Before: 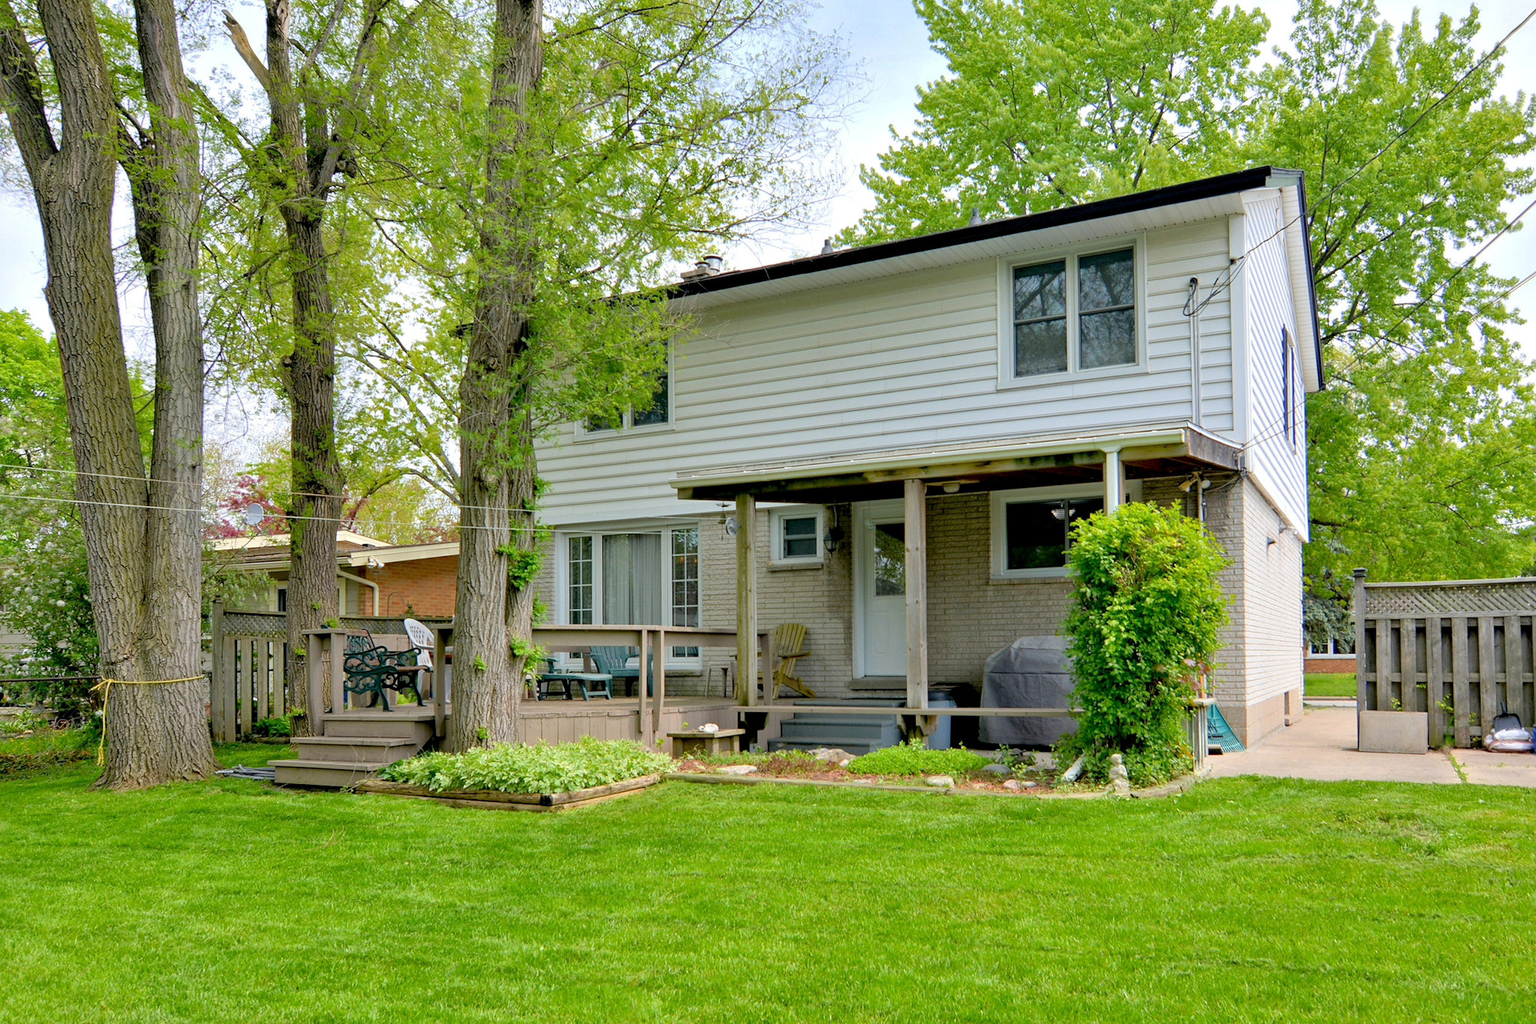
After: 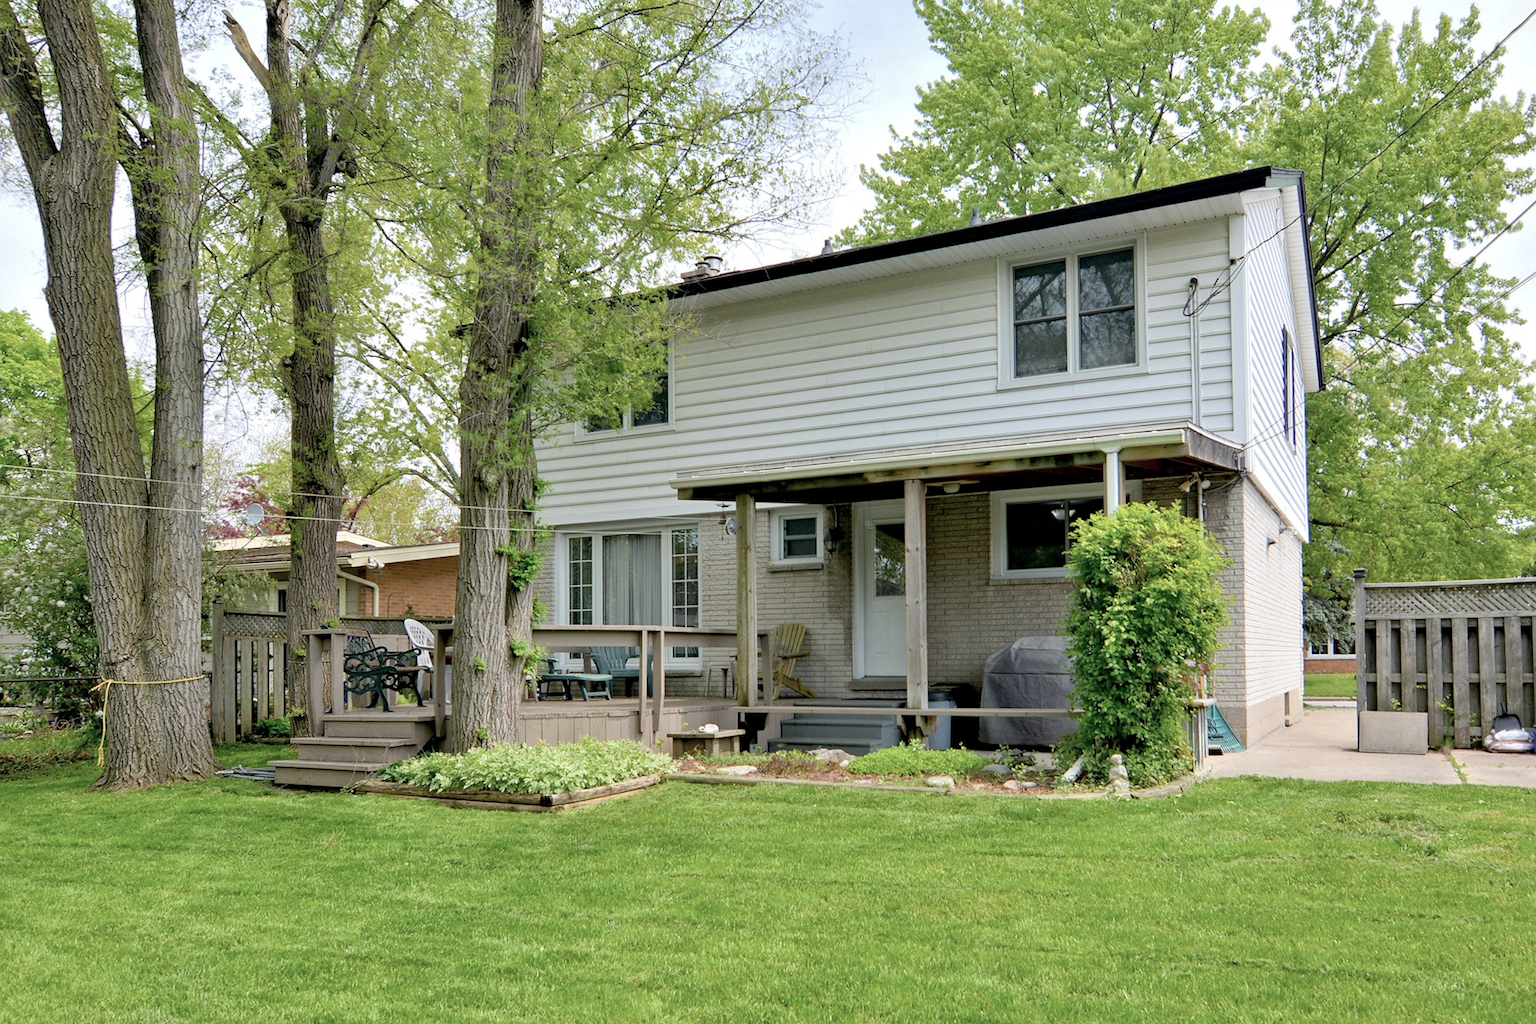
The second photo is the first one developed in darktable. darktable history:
contrast brightness saturation: contrast 0.105, saturation -0.301
